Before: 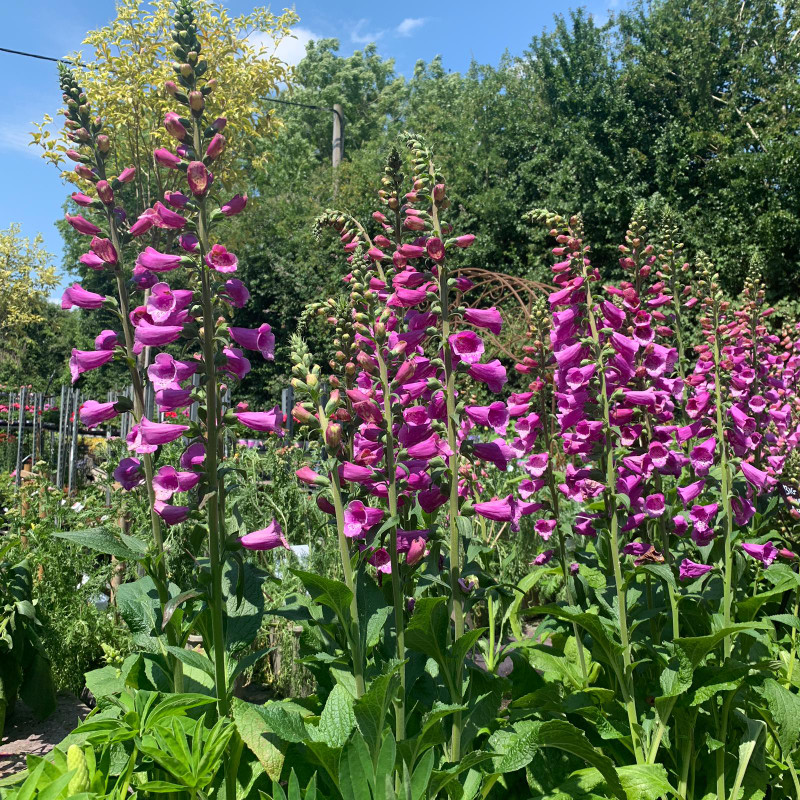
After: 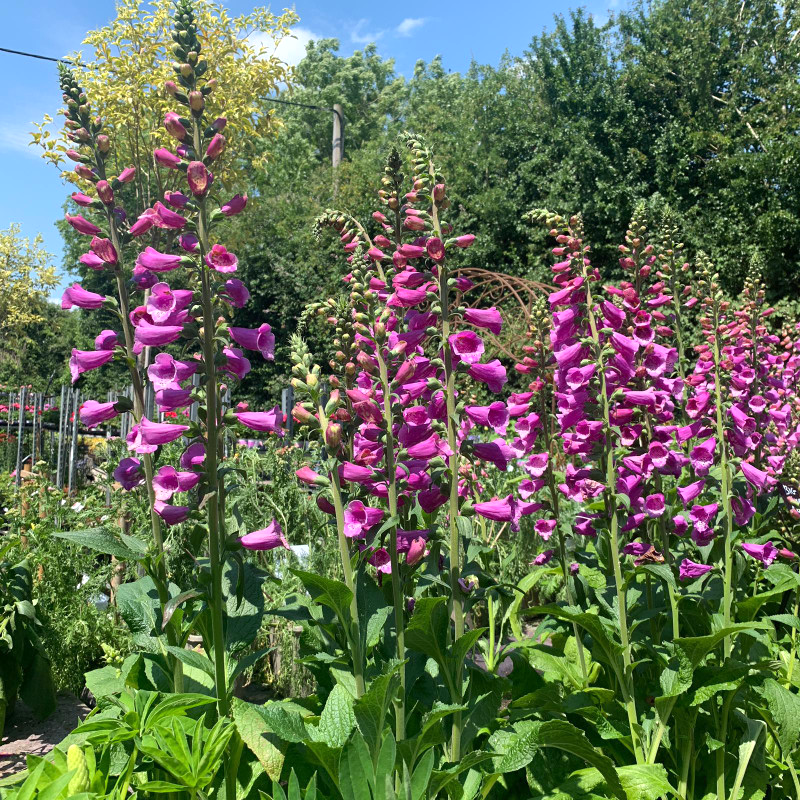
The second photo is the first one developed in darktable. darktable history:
exposure: exposure 0.203 EV, compensate exposure bias true, compensate highlight preservation false
